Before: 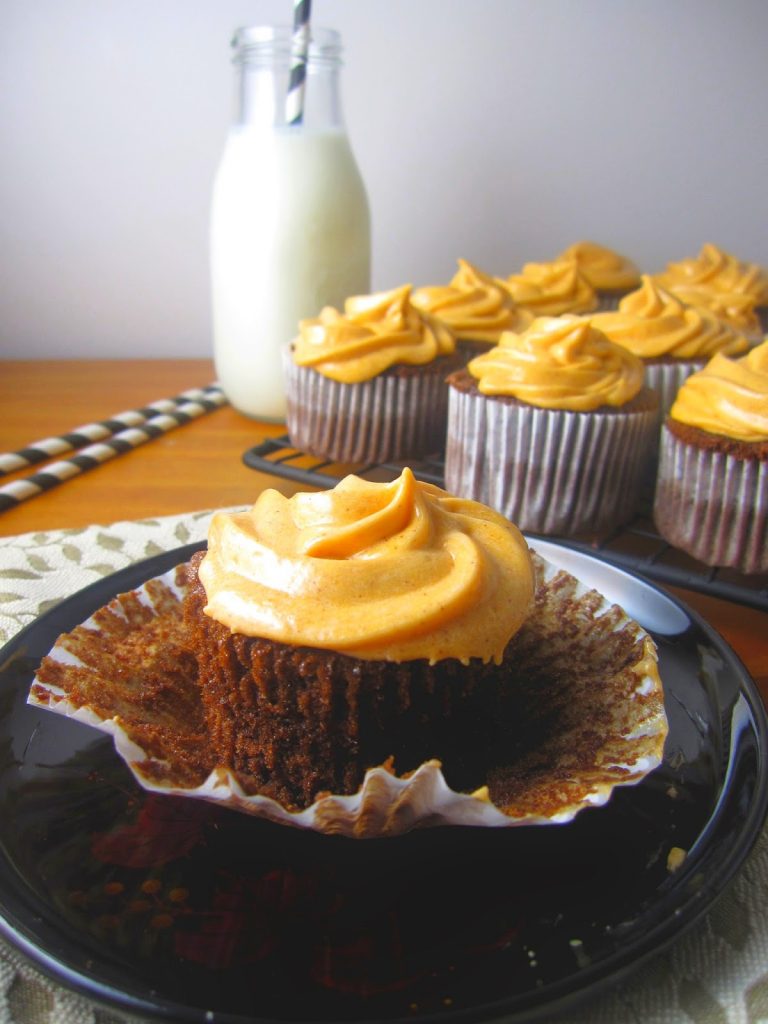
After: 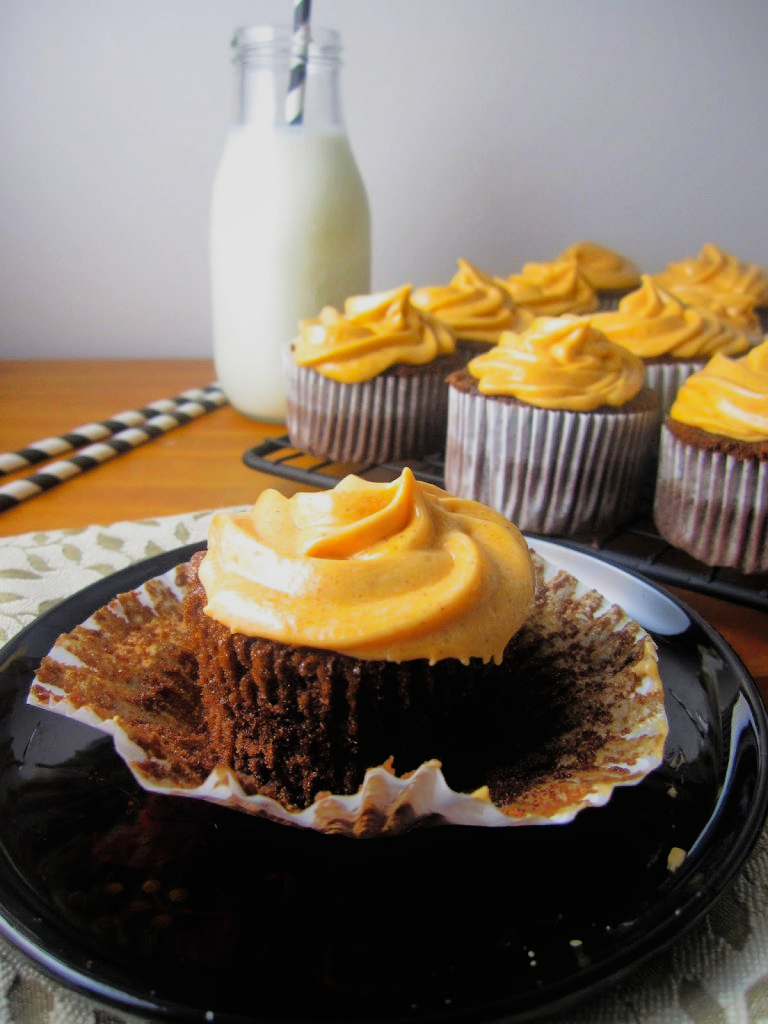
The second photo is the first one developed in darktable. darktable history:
filmic rgb: black relative exposure -5.09 EV, white relative exposure 3.54 EV, hardness 3.16, contrast 1.392, highlights saturation mix -49.97%
shadows and highlights: on, module defaults
